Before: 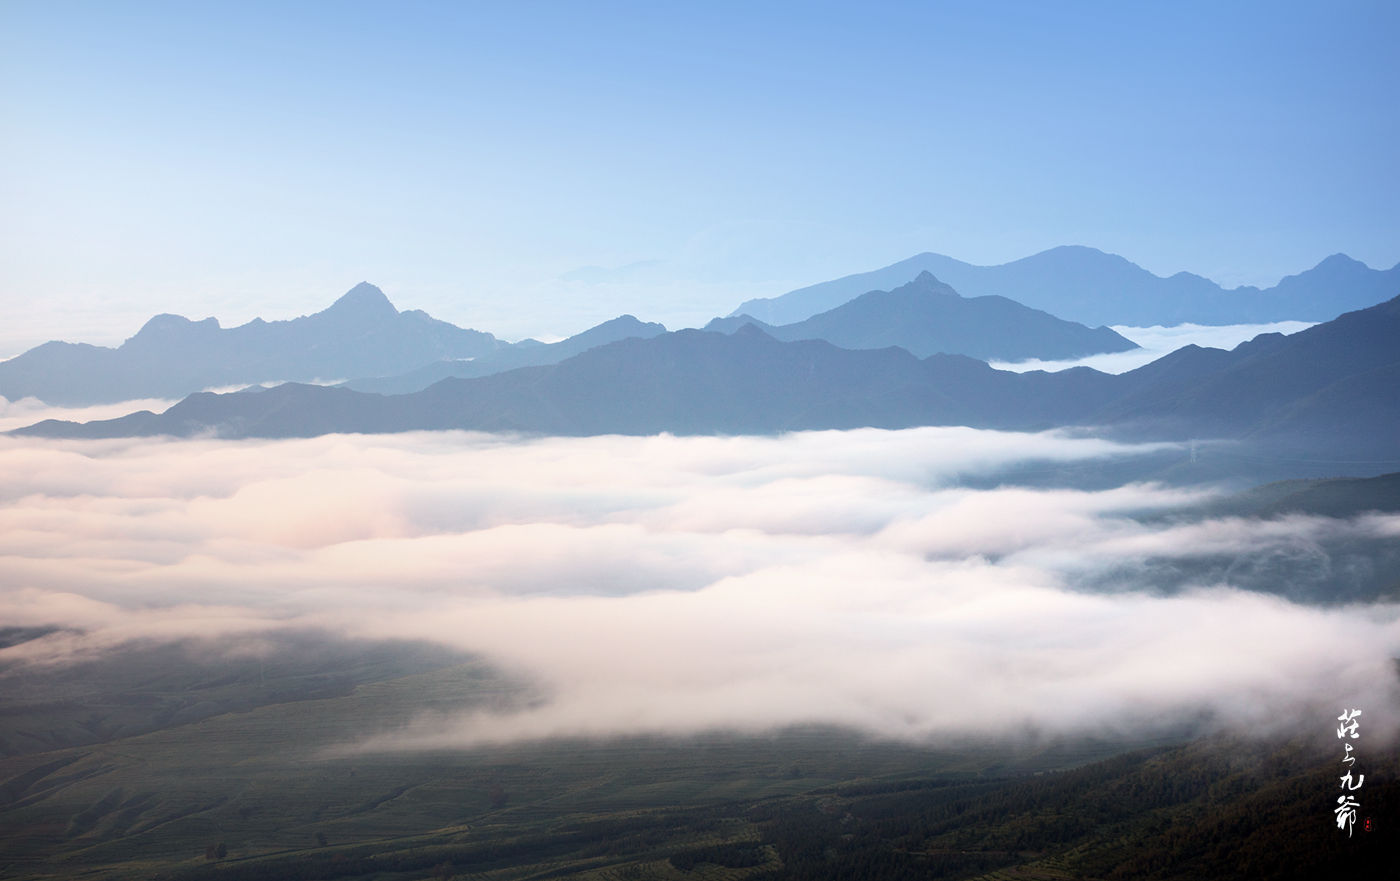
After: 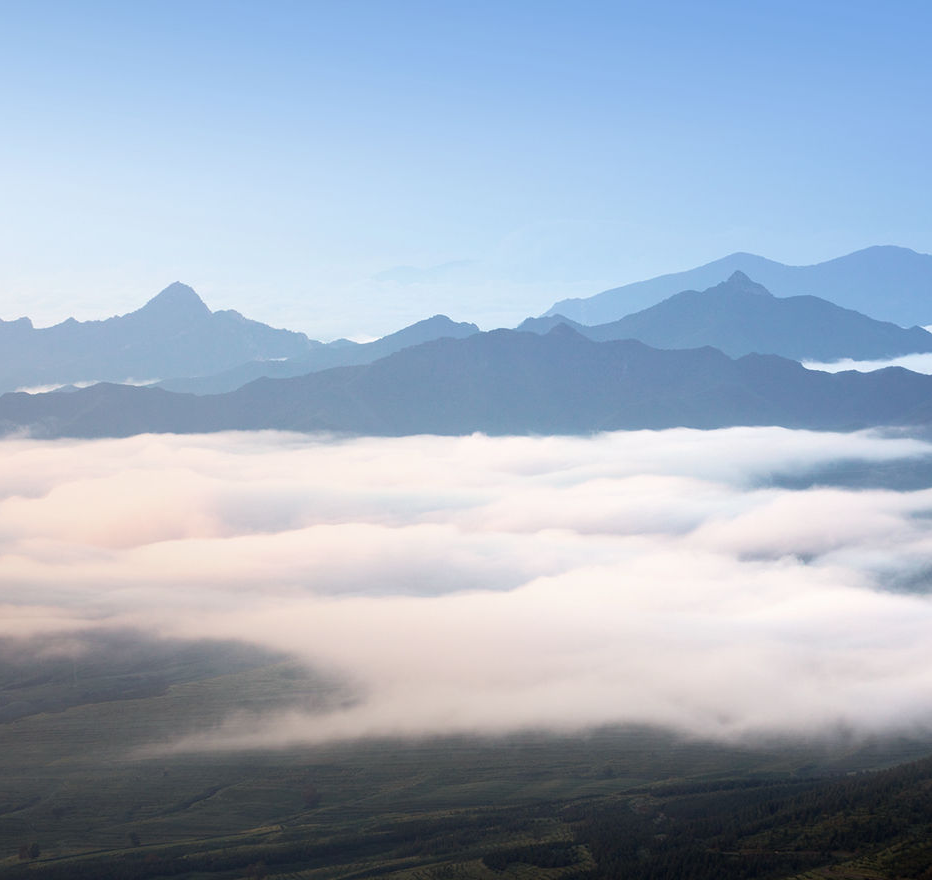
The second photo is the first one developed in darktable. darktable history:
crop and rotate: left 13.362%, right 20.055%
